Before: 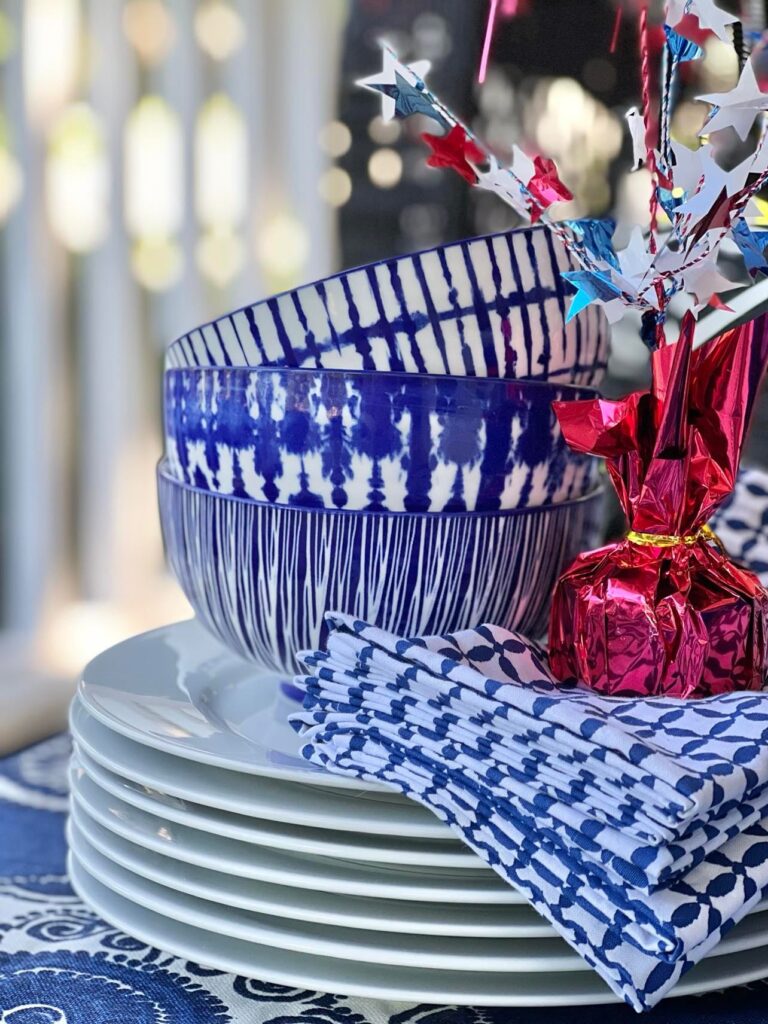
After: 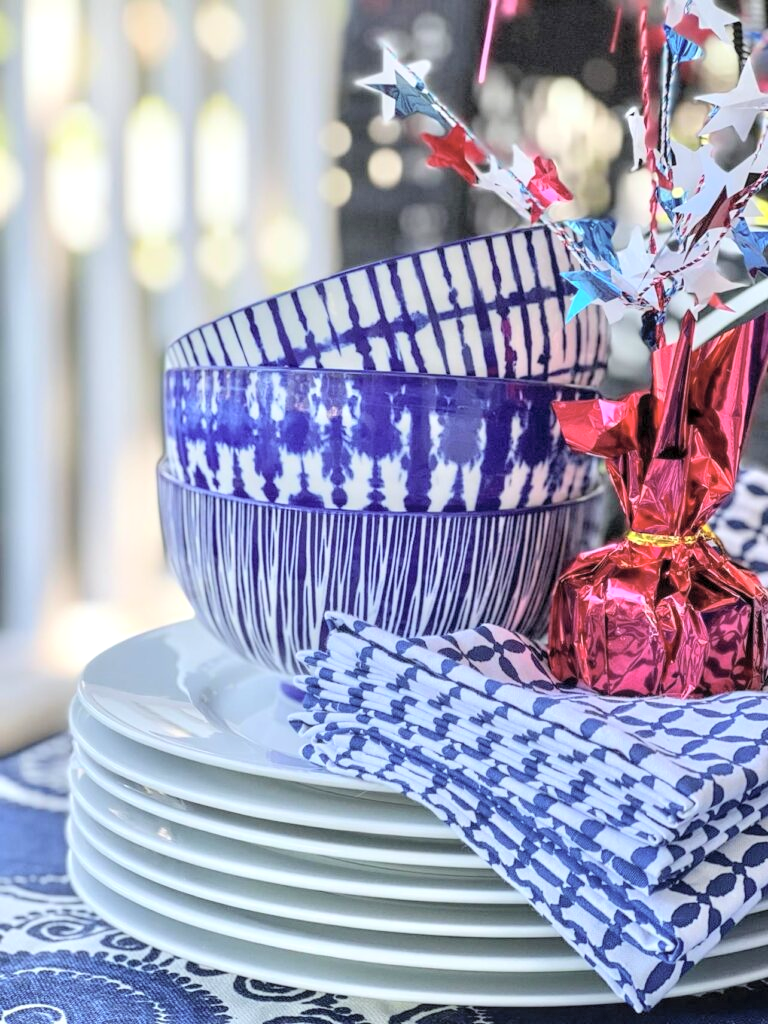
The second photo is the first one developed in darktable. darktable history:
local contrast: on, module defaults
white balance: red 0.986, blue 1.01
global tonemap: drago (0.7, 100)
